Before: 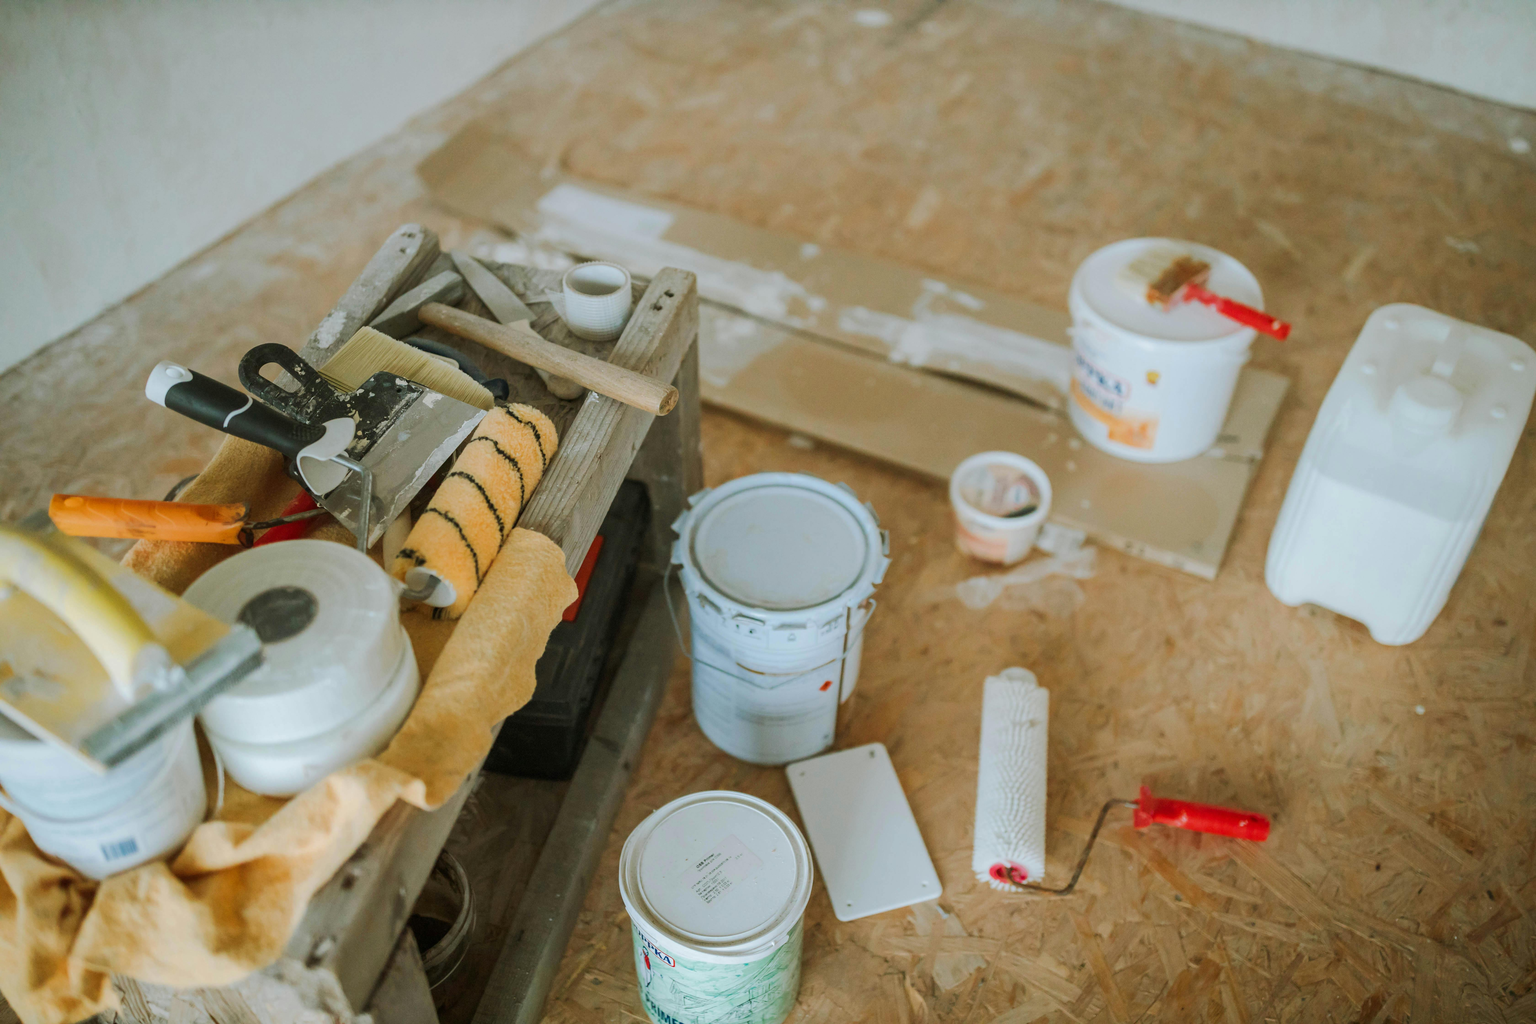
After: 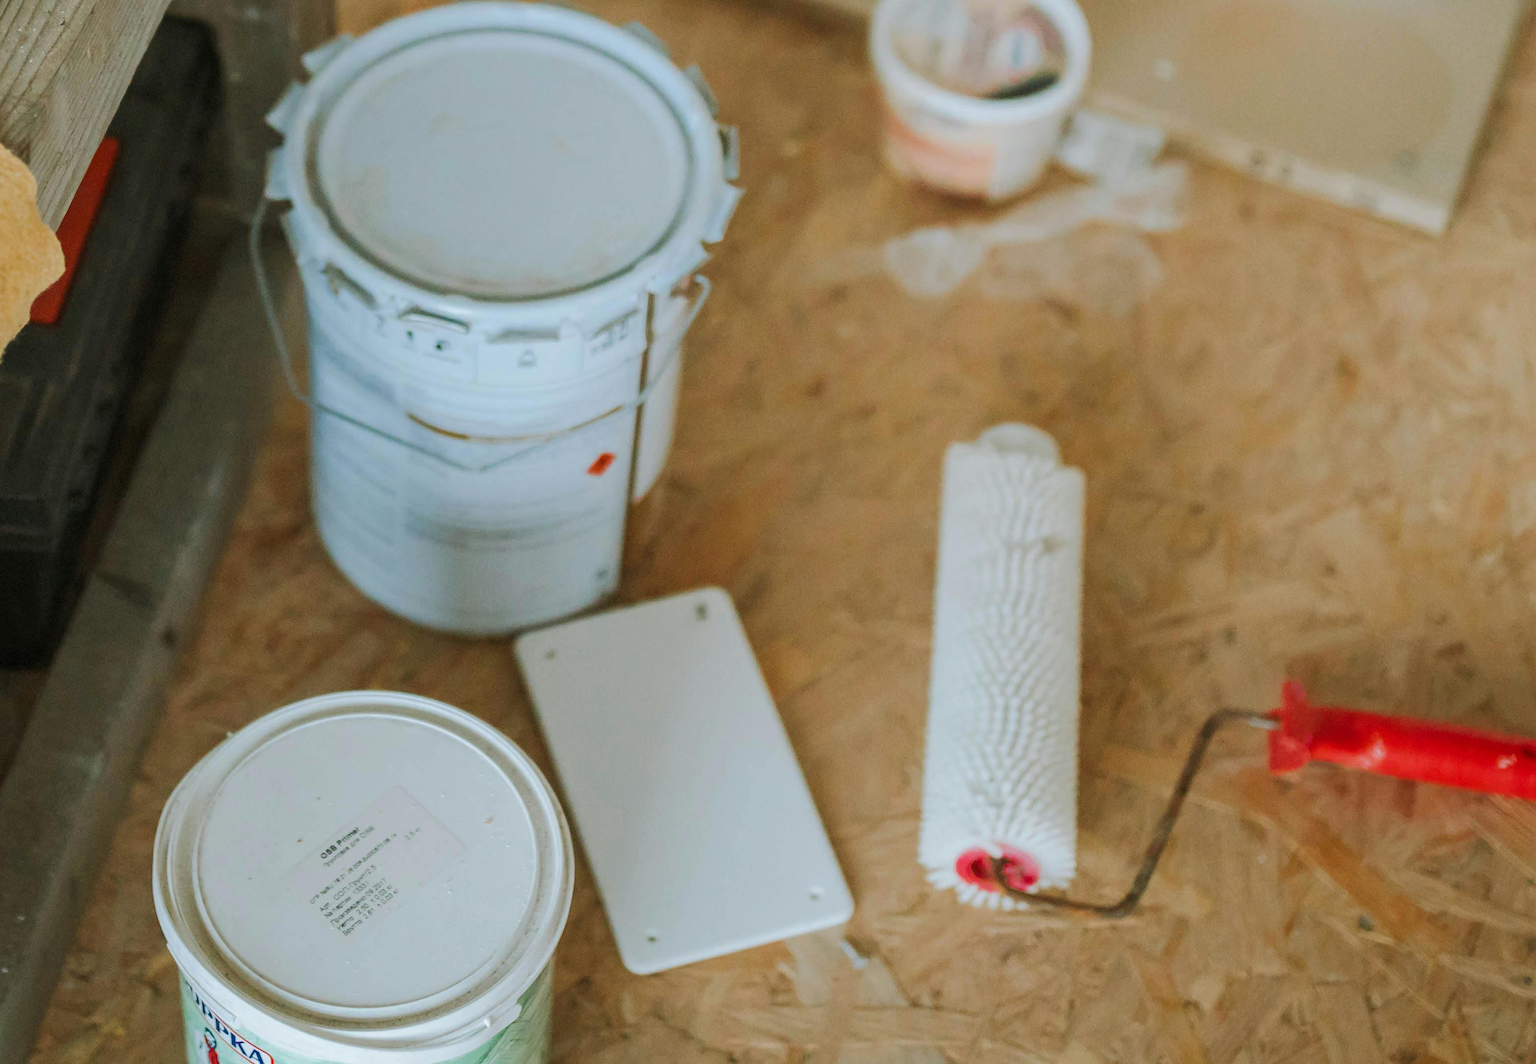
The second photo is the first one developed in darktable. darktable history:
crop: left 35.717%, top 46.114%, right 18.149%, bottom 5.917%
